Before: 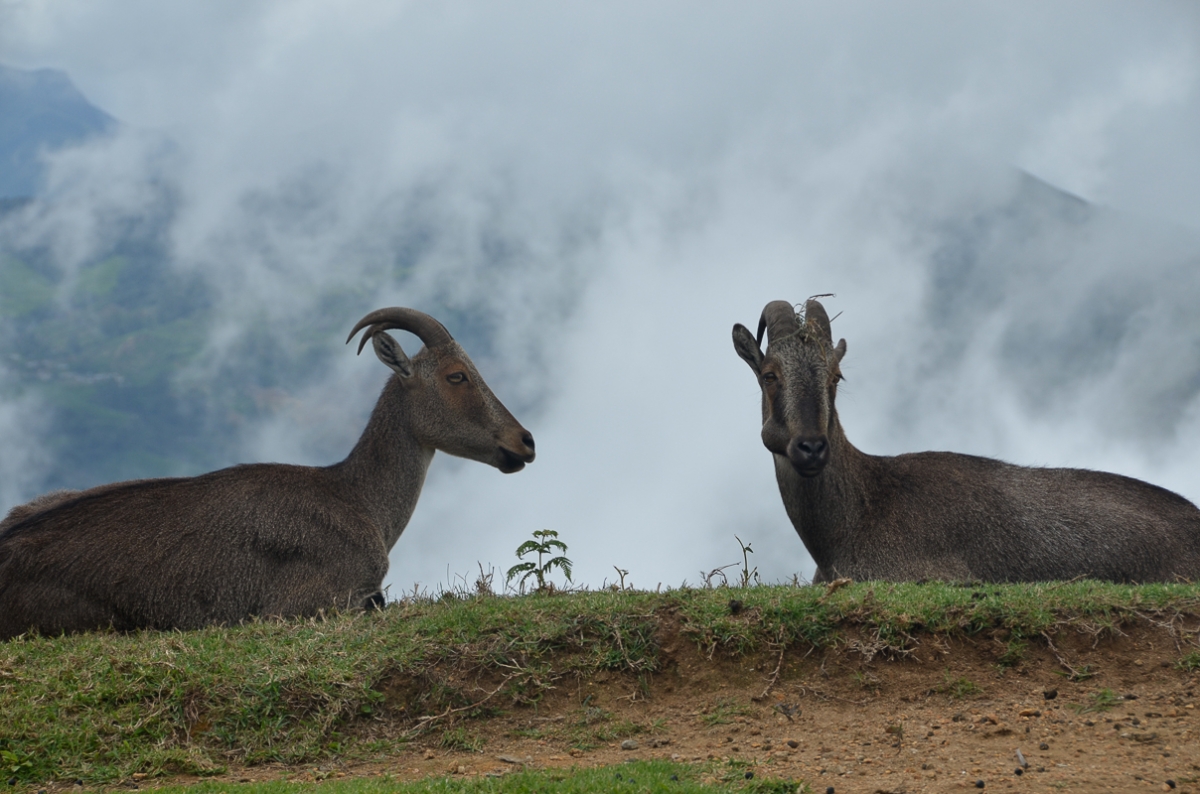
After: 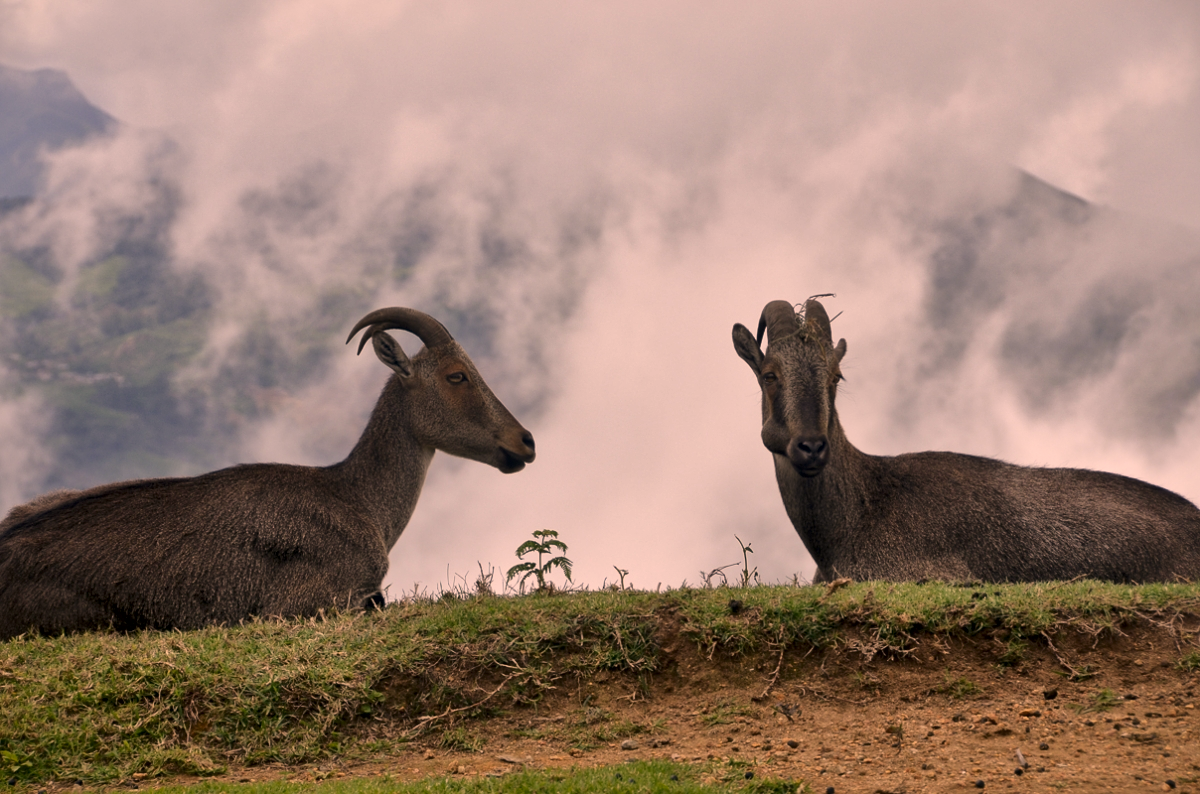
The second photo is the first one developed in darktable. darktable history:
white balance: red 1.009, blue 0.985
color correction: highlights a* 21.16, highlights b* 19.61
local contrast: mode bilateral grid, contrast 20, coarseness 50, detail 171%, midtone range 0.2
